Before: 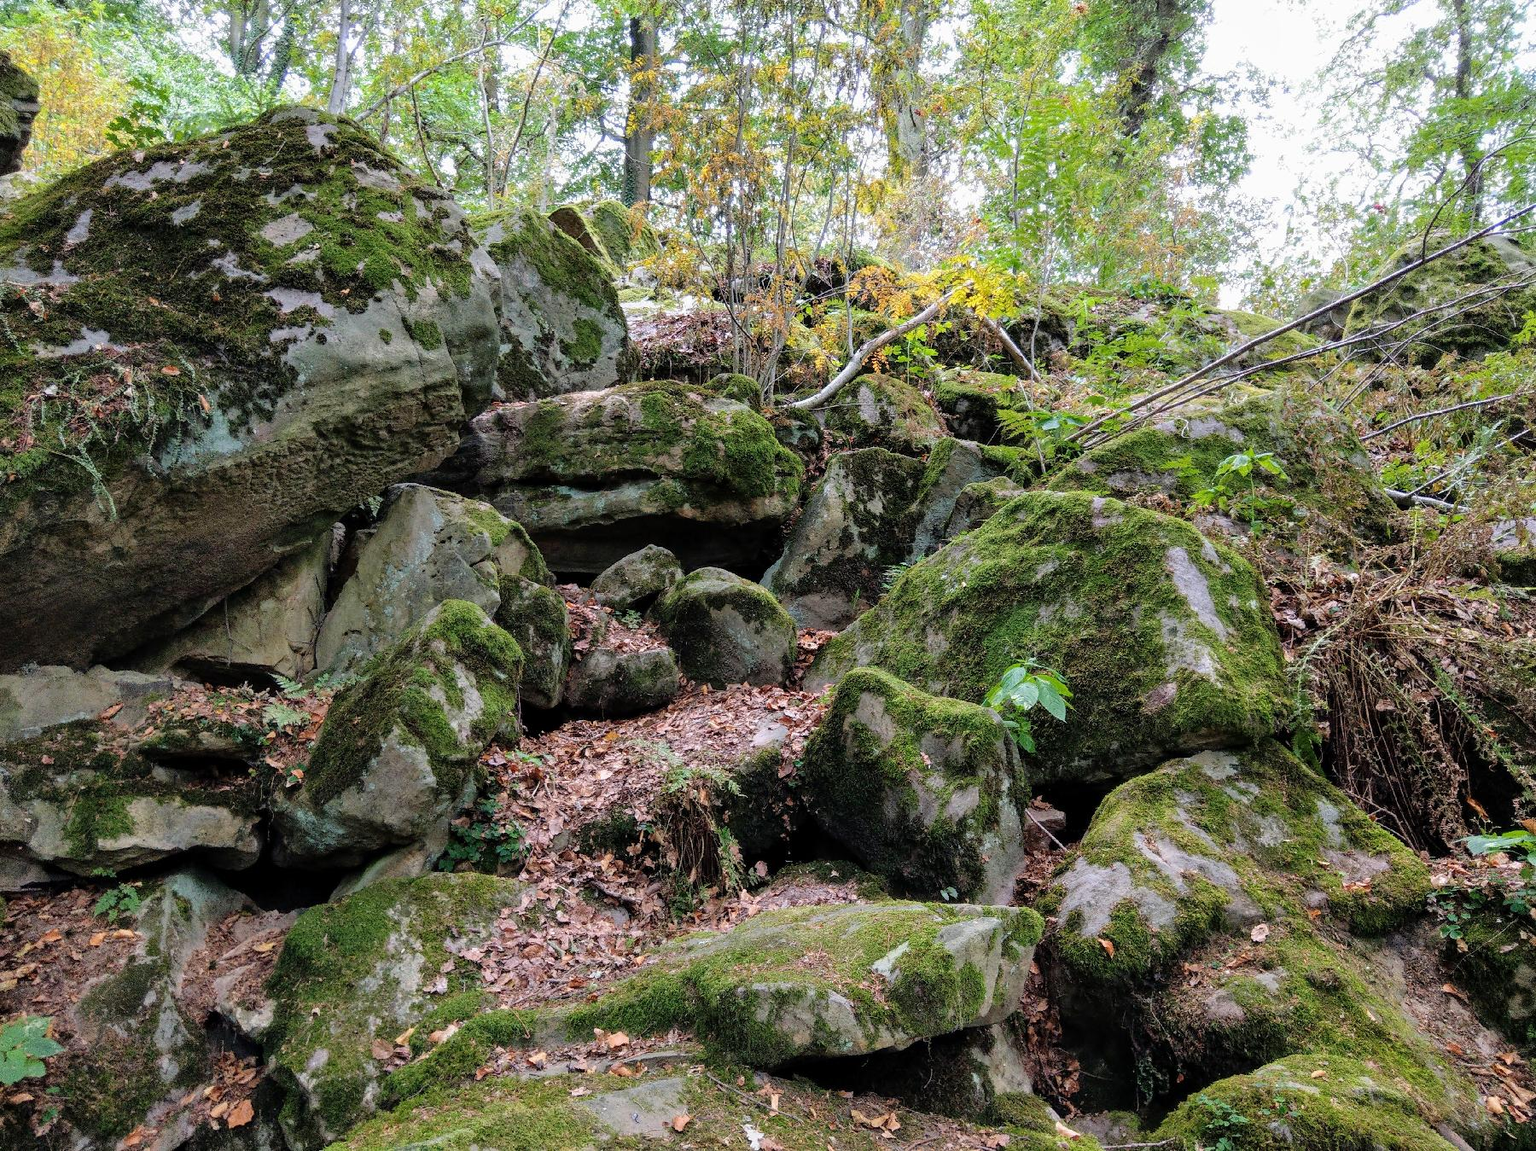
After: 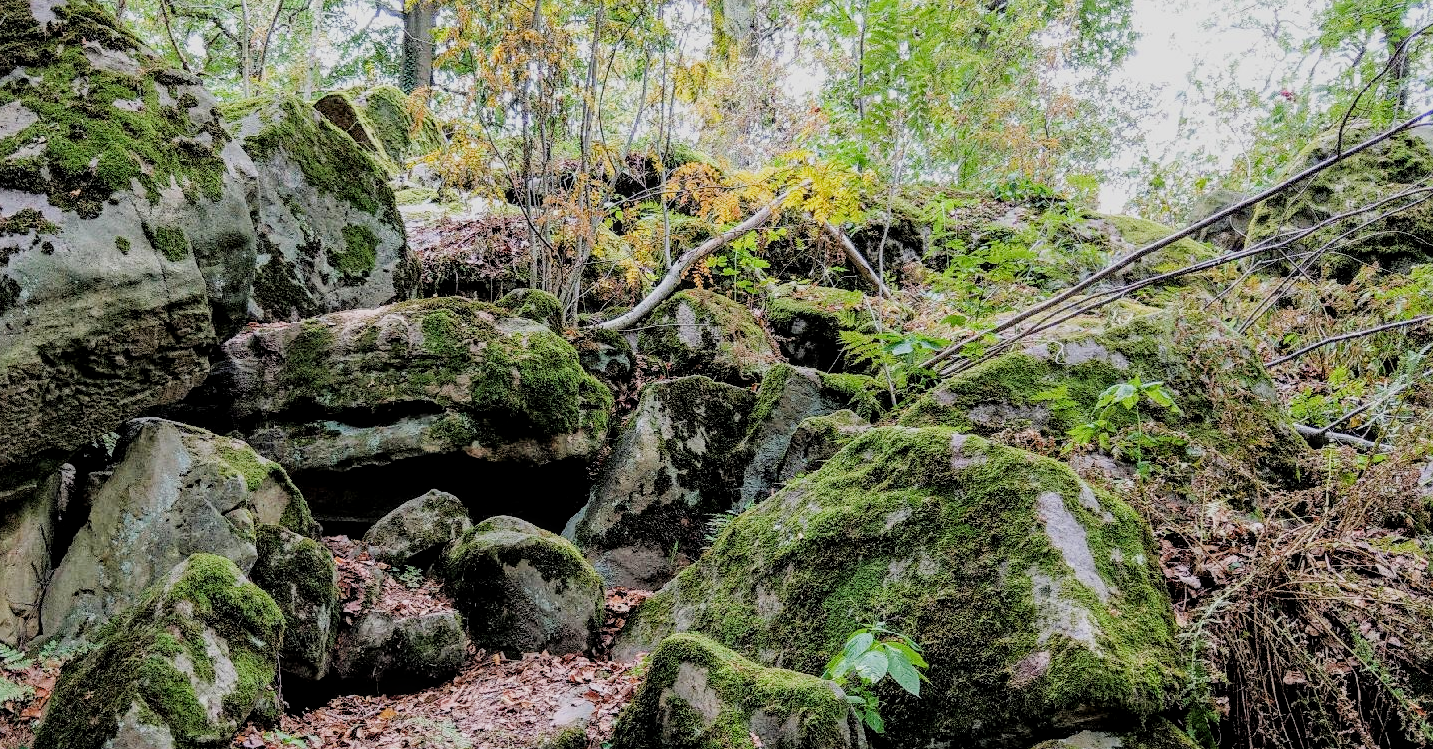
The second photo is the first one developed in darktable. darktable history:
crop: left 18.282%, top 11.099%, right 2.085%, bottom 33.349%
local contrast: on, module defaults
exposure: compensate highlight preservation false
sharpen: amount 0.202
filmic rgb: black relative exposure -7.22 EV, white relative exposure 5.37 EV, hardness 3.03
tone equalizer: -8 EV -0.451 EV, -7 EV -0.428 EV, -6 EV -0.306 EV, -5 EV -0.208 EV, -3 EV 0.215 EV, -2 EV 0.328 EV, -1 EV 0.374 EV, +0 EV 0.432 EV
